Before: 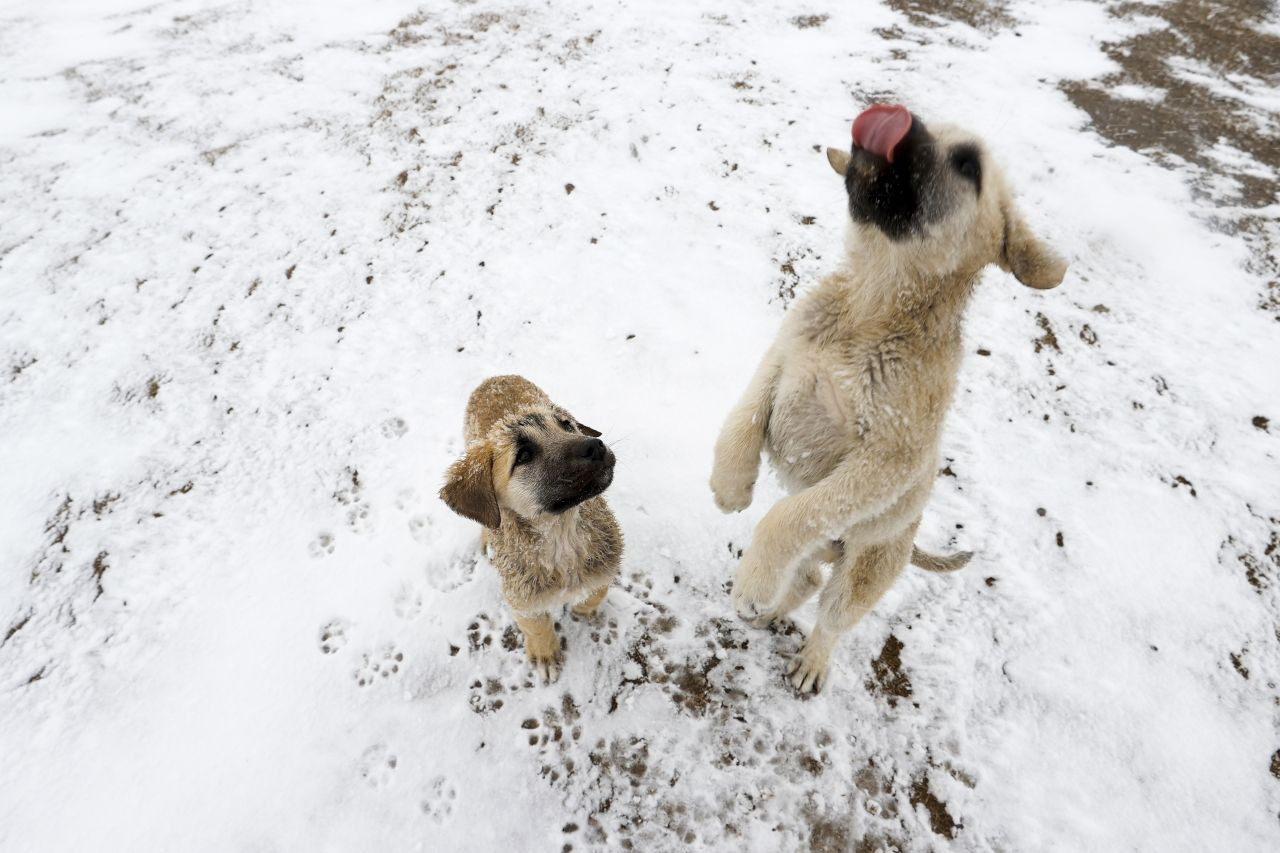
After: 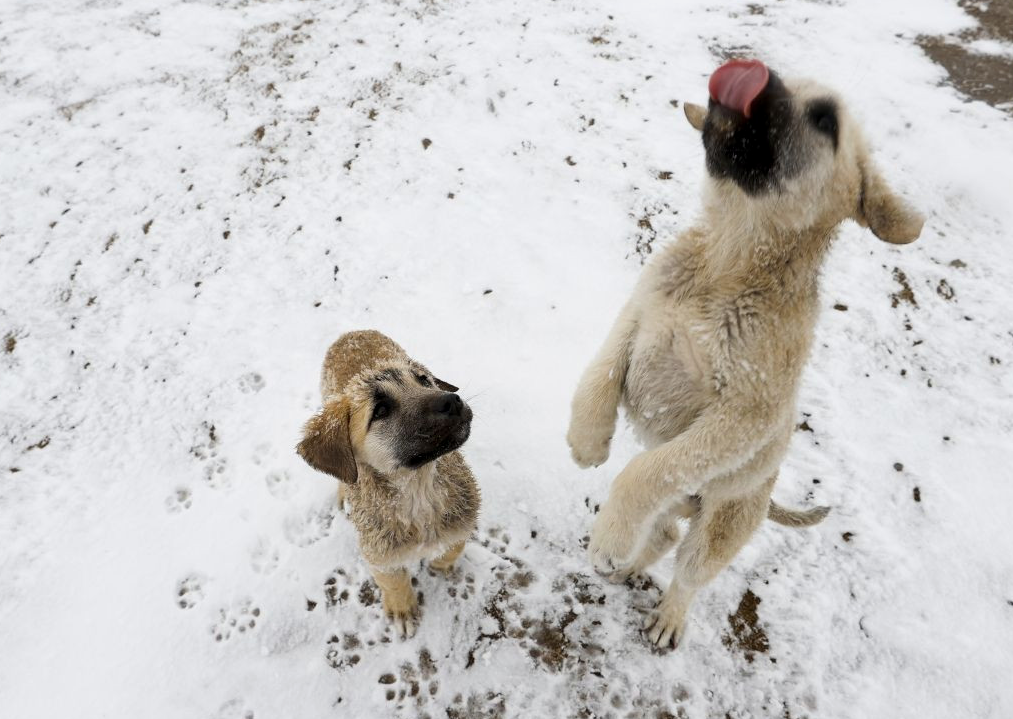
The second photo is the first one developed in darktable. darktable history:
crop: left 11.225%, top 5.381%, right 9.565%, bottom 10.314%
exposure: black level correction 0.001, exposure -0.125 EV, compensate exposure bias true, compensate highlight preservation false
